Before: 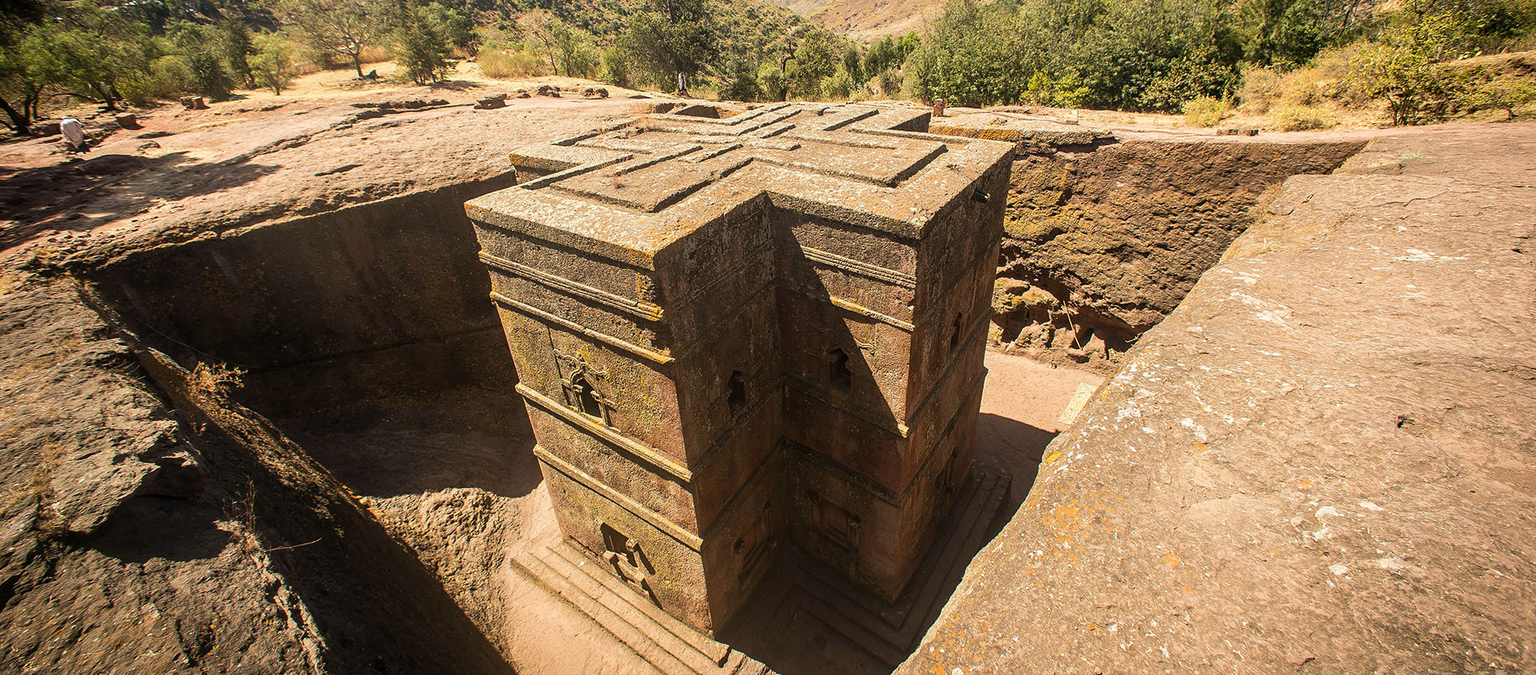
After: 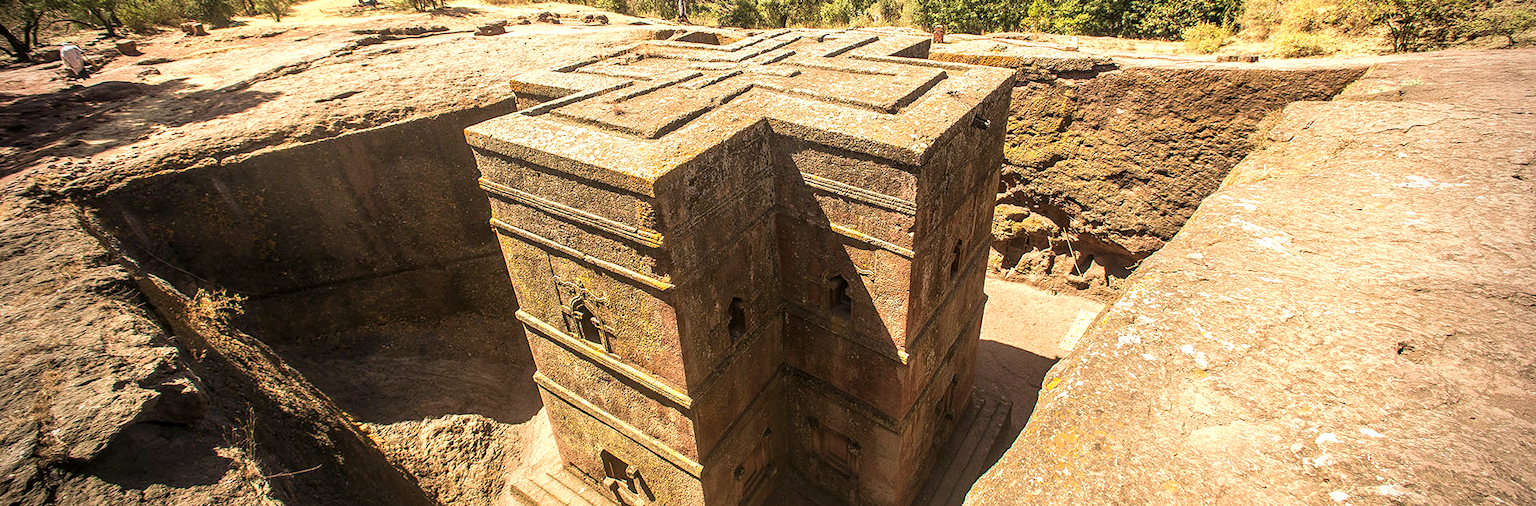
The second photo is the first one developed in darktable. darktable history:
crop: top 11.018%, bottom 13.962%
local contrast: on, module defaults
velvia: on, module defaults
exposure: black level correction 0.001, exposure 0.499 EV, compensate exposure bias true, compensate highlight preservation false
vignetting: fall-off radius 60.79%, unbound false
